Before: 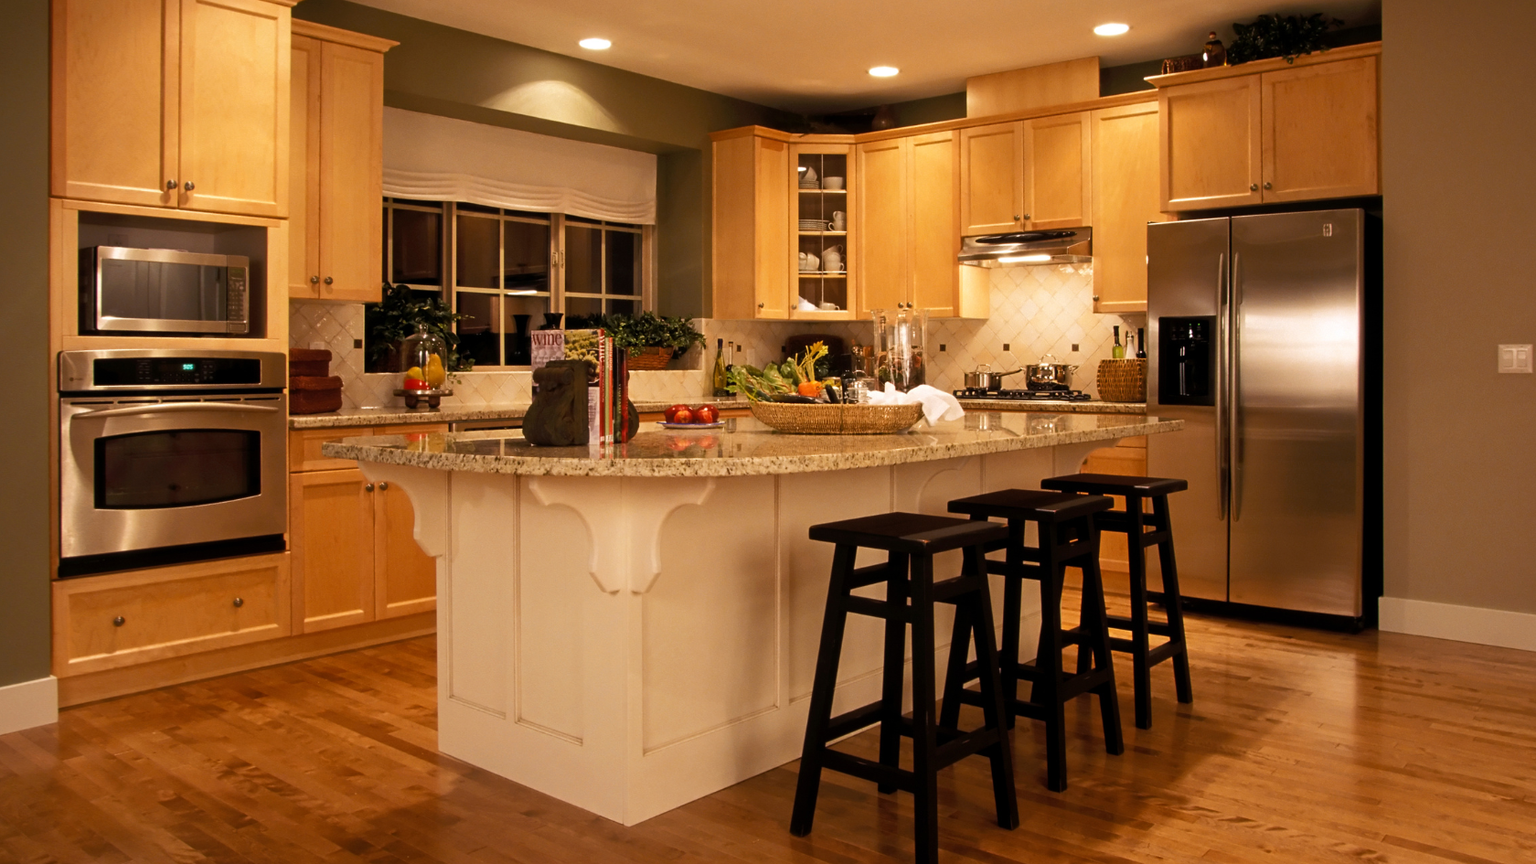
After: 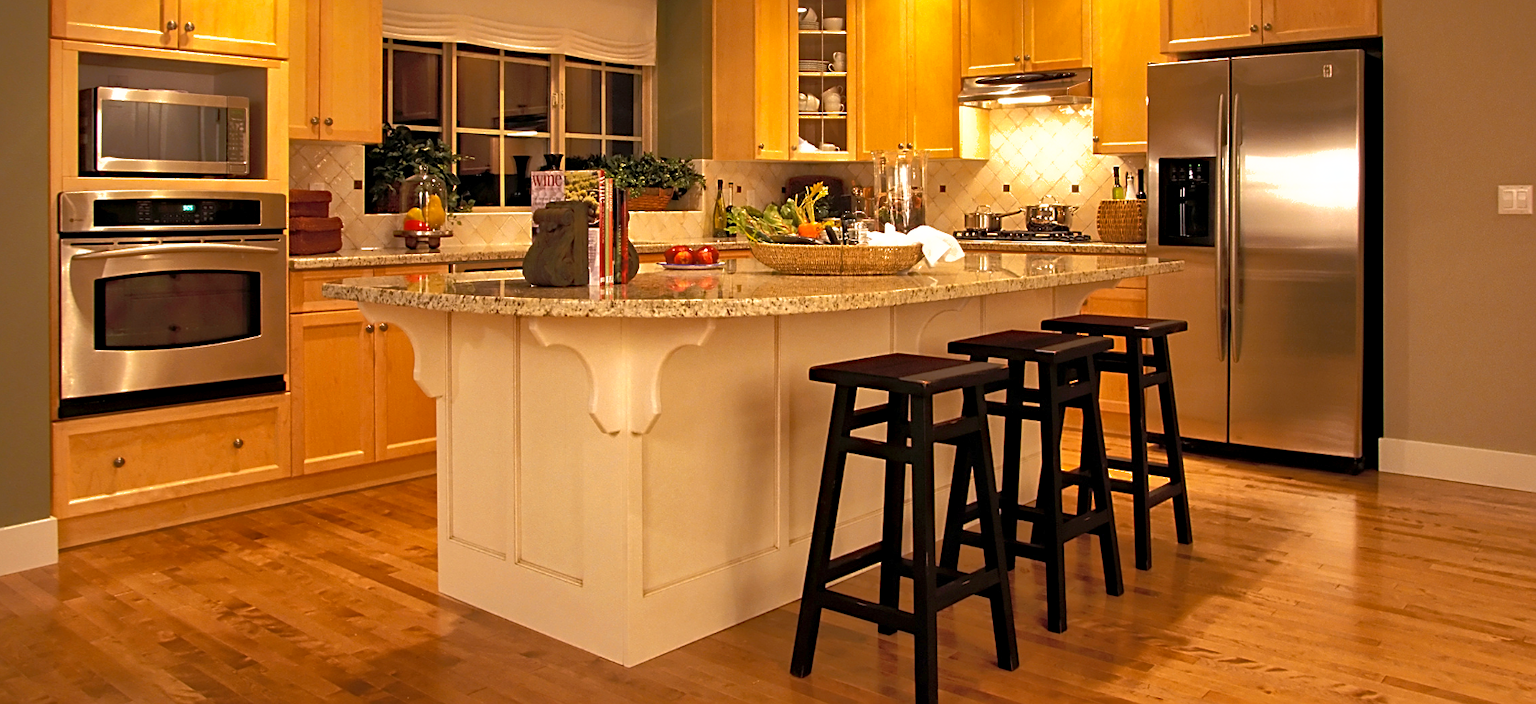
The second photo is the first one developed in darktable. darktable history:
white balance: red 0.988, blue 1.017
crop and rotate: top 18.507%
sharpen: on, module defaults
haze removal: compatibility mode true, adaptive false
shadows and highlights: shadows 60, highlights -60
exposure: exposure 0.6 EV, compensate highlight preservation false
